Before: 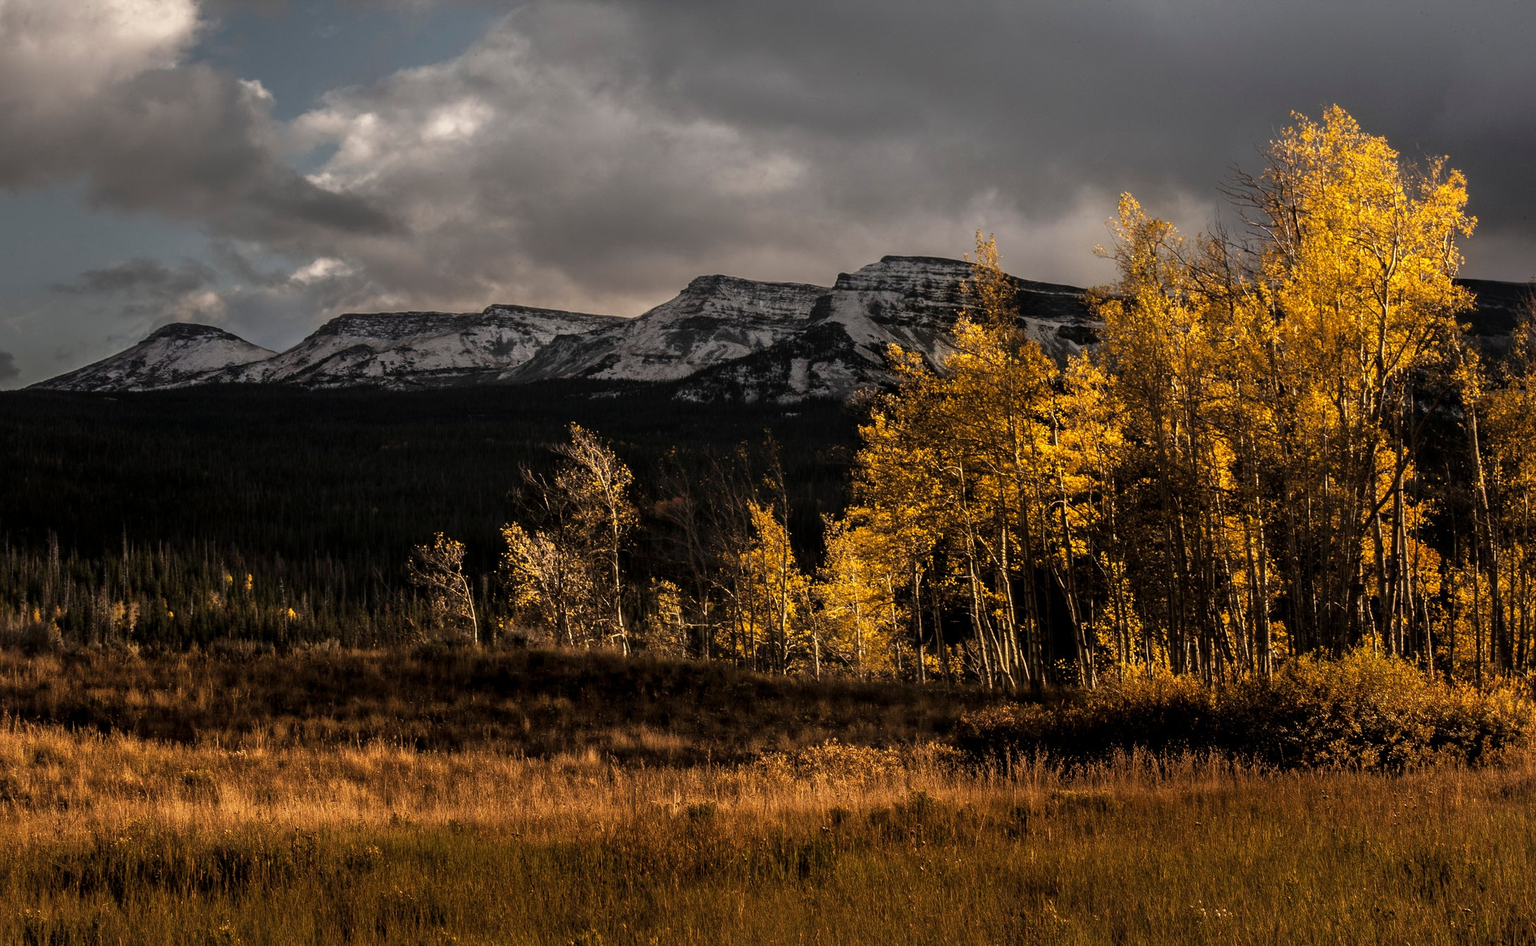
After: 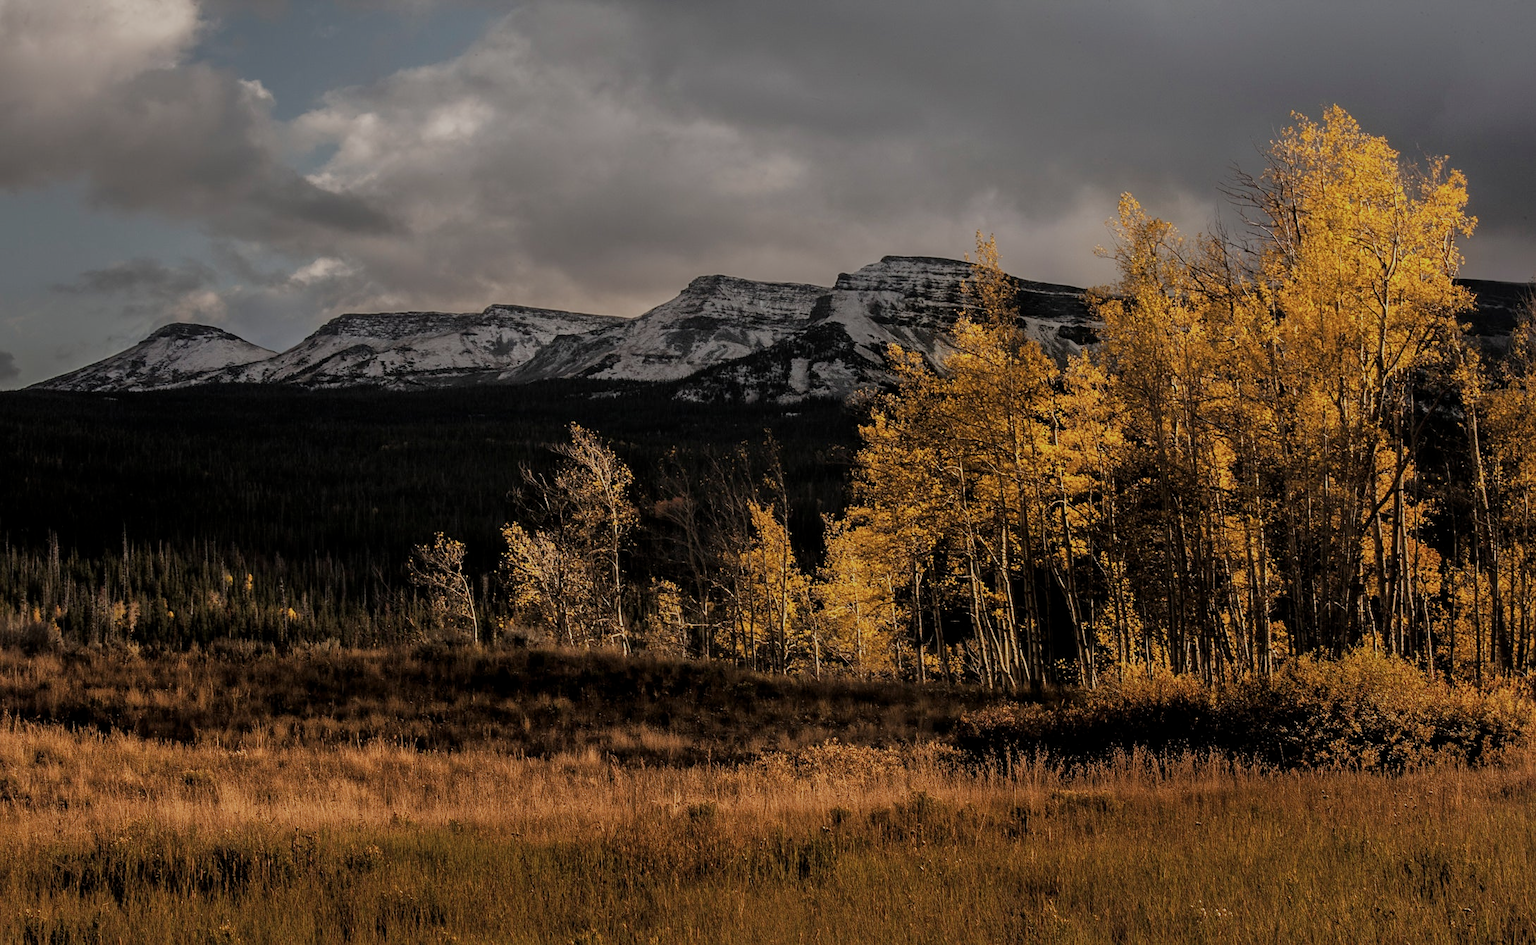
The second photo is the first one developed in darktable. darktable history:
filmic rgb: middle gray luminance 4.19%, black relative exposure -13.02 EV, white relative exposure 5.01 EV, target black luminance 0%, hardness 5.19, latitude 59.48%, contrast 0.753, highlights saturation mix 3.54%, shadows ↔ highlights balance 25.85%
sharpen: amount 0.205
